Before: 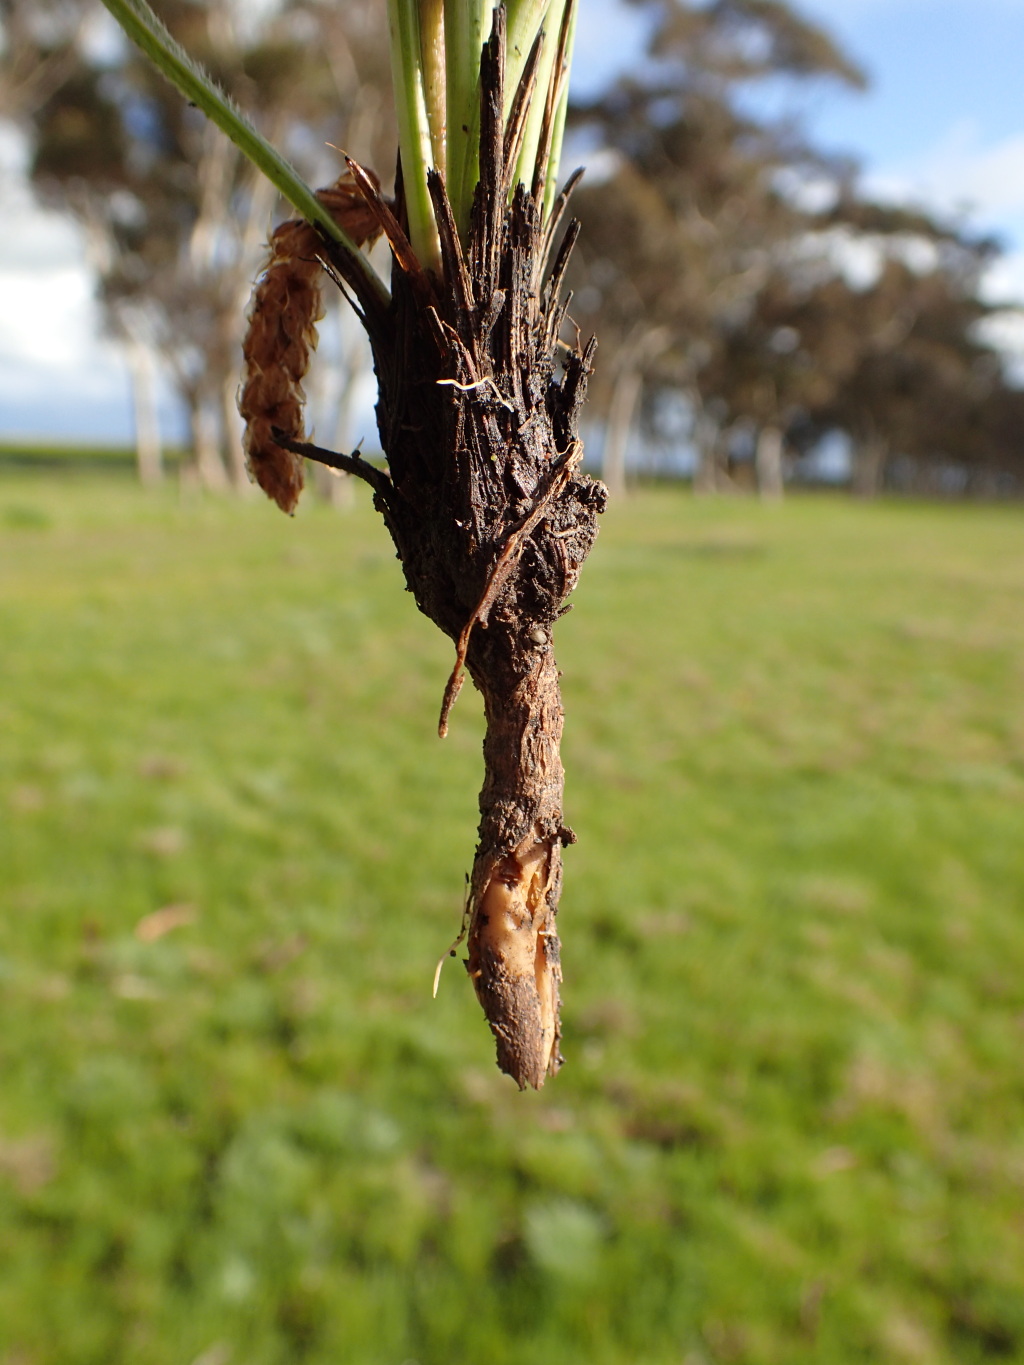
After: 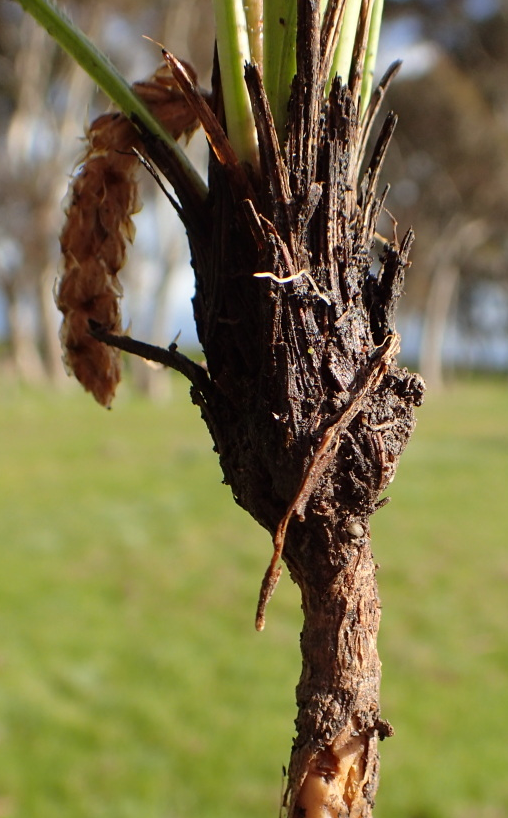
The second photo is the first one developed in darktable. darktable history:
crop: left 17.891%, top 7.893%, right 32.491%, bottom 32.139%
